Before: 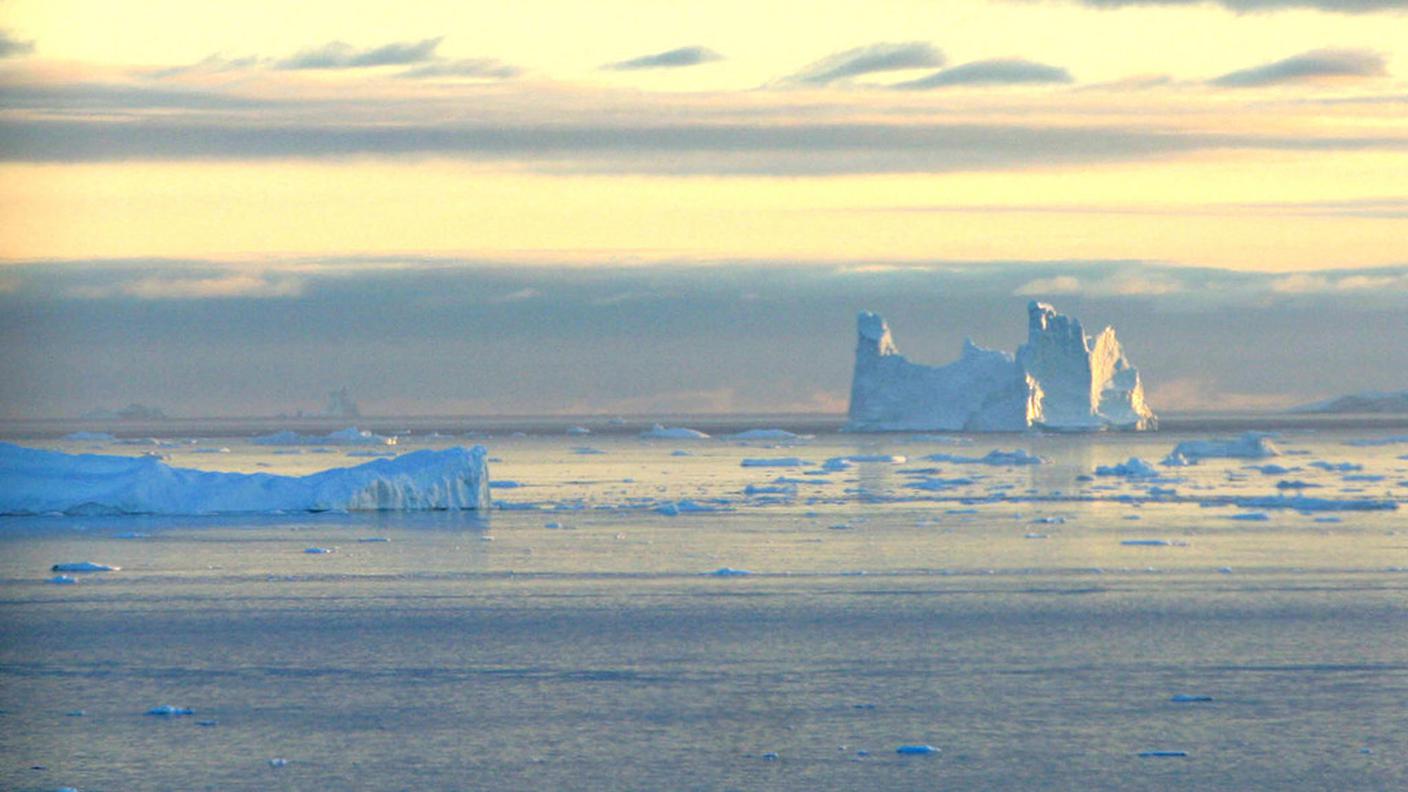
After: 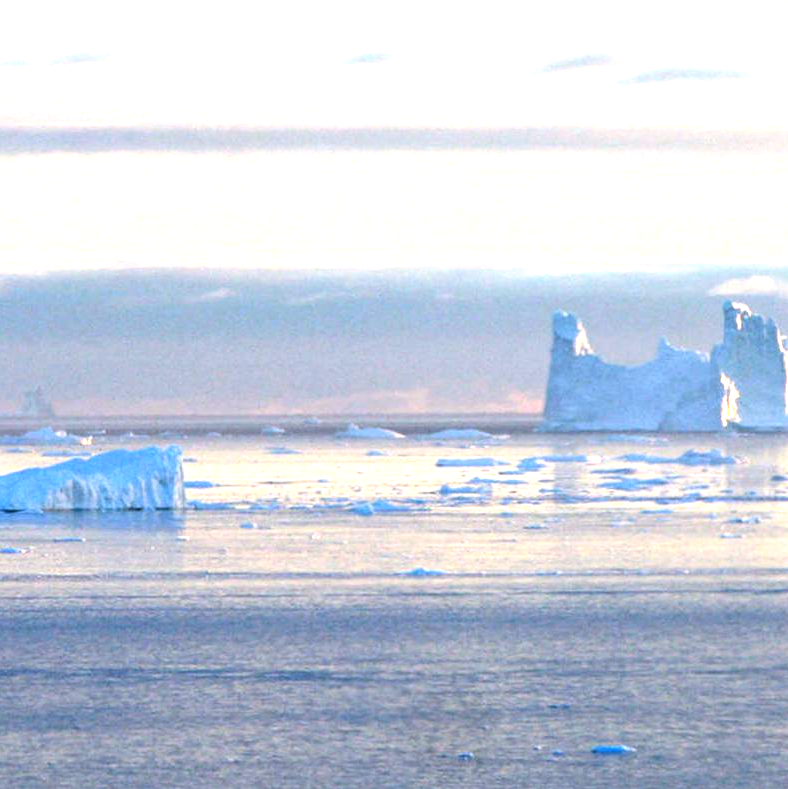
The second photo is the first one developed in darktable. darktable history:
white balance: red 1.05, blue 1.072
tone equalizer: -8 EV -1.08 EV, -7 EV -1.01 EV, -6 EV -0.867 EV, -5 EV -0.578 EV, -3 EV 0.578 EV, -2 EV 0.867 EV, -1 EV 1.01 EV, +0 EV 1.08 EV, edges refinement/feathering 500, mask exposure compensation -1.57 EV, preserve details no
crop: left 21.674%, right 22.086%
